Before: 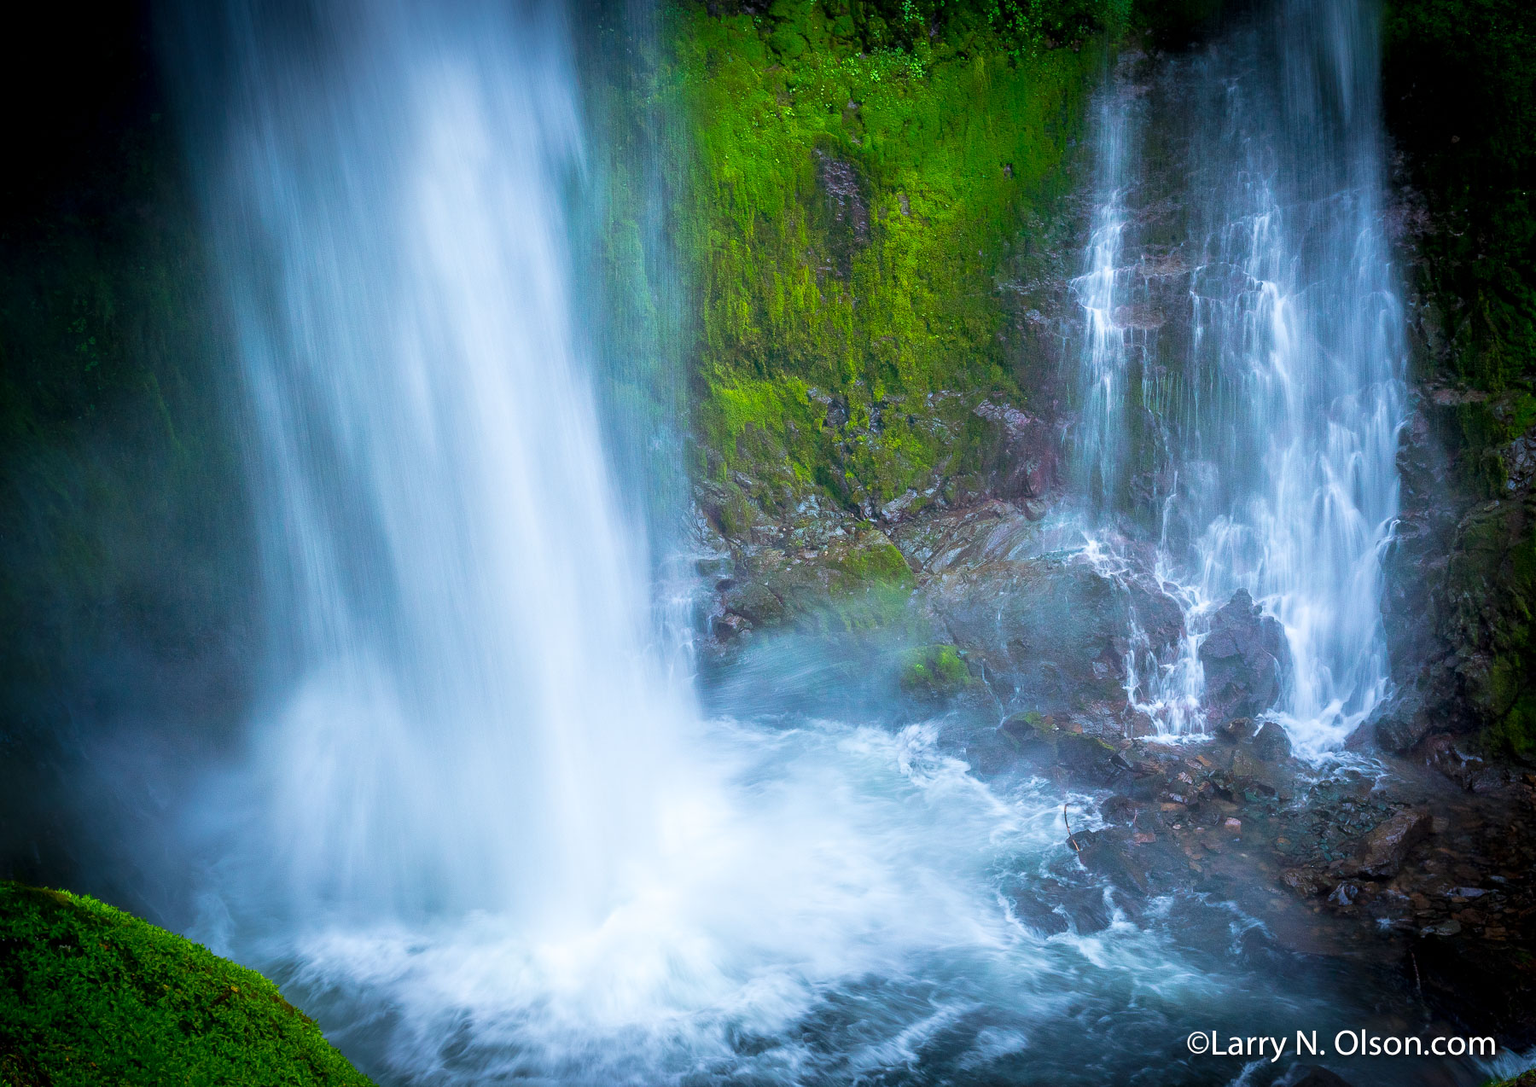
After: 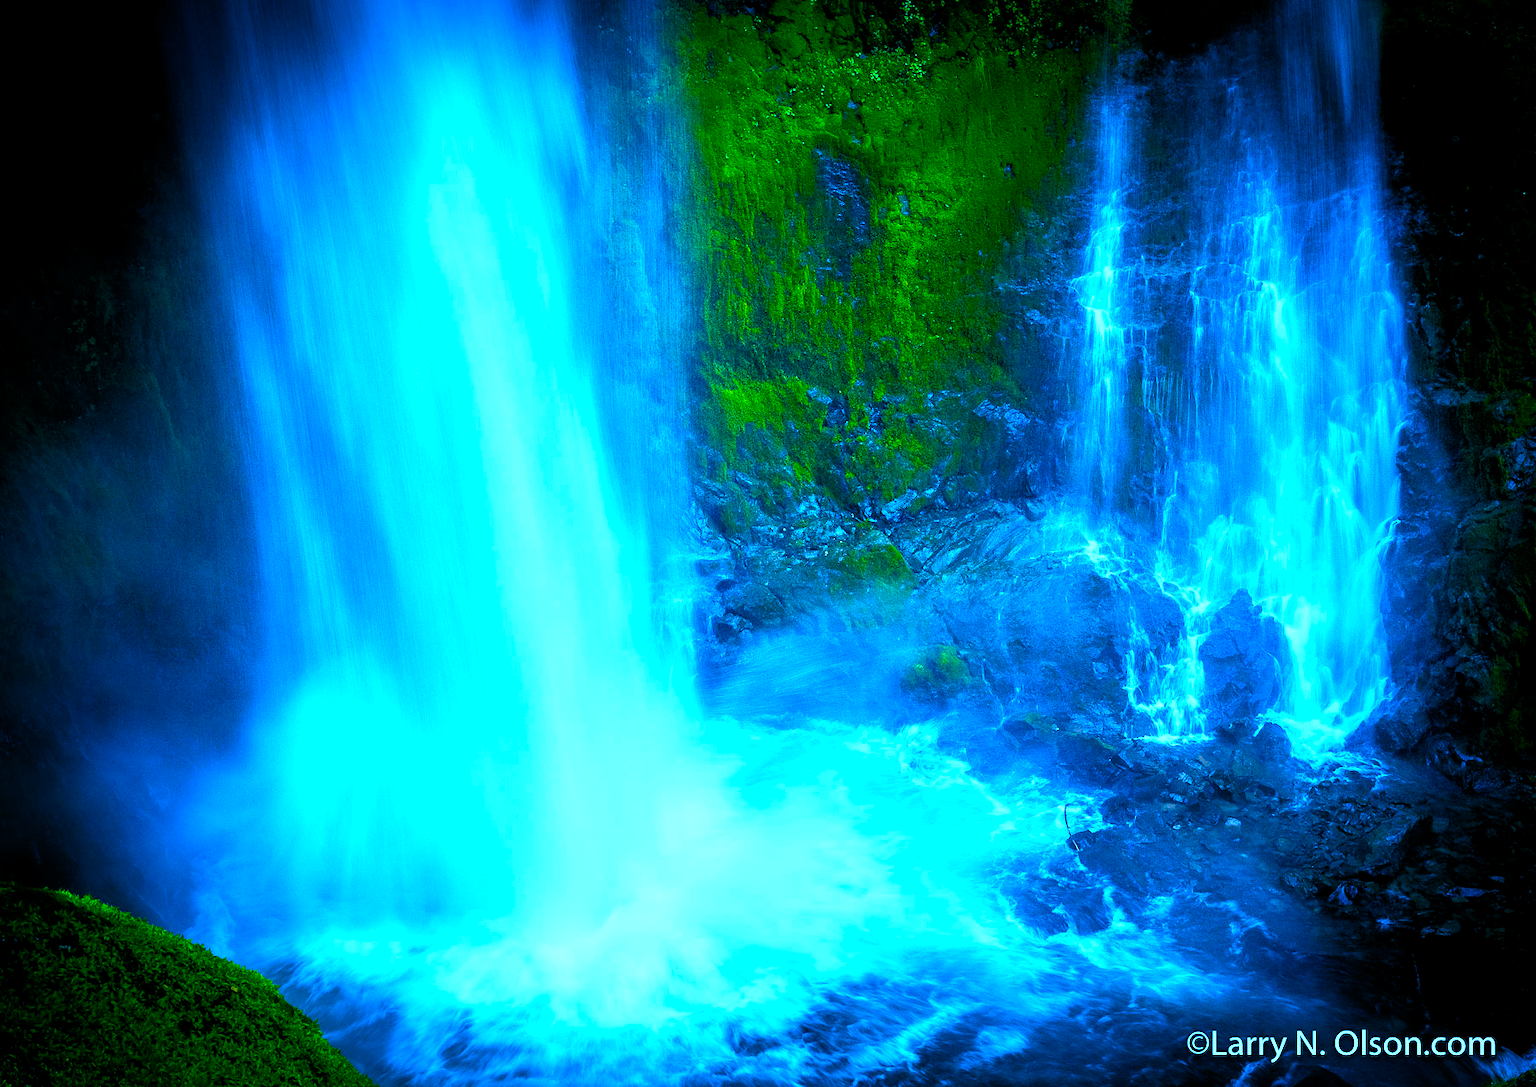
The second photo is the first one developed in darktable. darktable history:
white balance: red 0.766, blue 1.537
exposure: exposure -0.153 EV, compensate highlight preservation false
color balance rgb: shadows lift › luminance -7.7%, shadows lift › chroma 2.13%, shadows lift › hue 165.27°, power › luminance -7.77%, power › chroma 1.1%, power › hue 215.88°, highlights gain › luminance 15.15%, highlights gain › chroma 7%, highlights gain › hue 125.57°, global offset › luminance -0.33%, global offset › chroma 0.11%, global offset › hue 165.27°, perceptual saturation grading › global saturation 24.42%, perceptual saturation grading › highlights -24.42%, perceptual saturation grading › mid-tones 24.42%, perceptual saturation grading › shadows 40%, perceptual brilliance grading › global brilliance -5%, perceptual brilliance grading › highlights 24.42%, perceptual brilliance grading › mid-tones 7%, perceptual brilliance grading › shadows -5%
